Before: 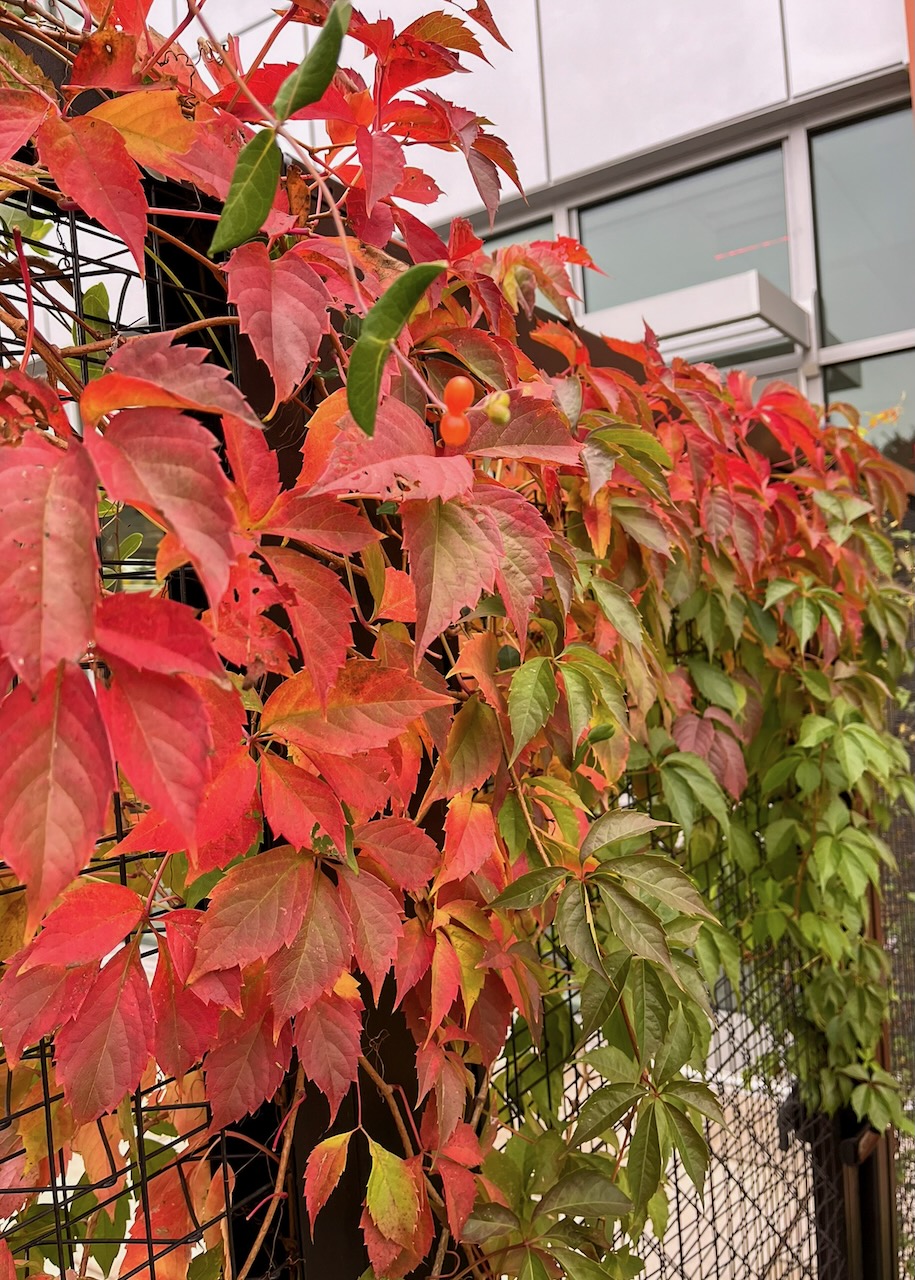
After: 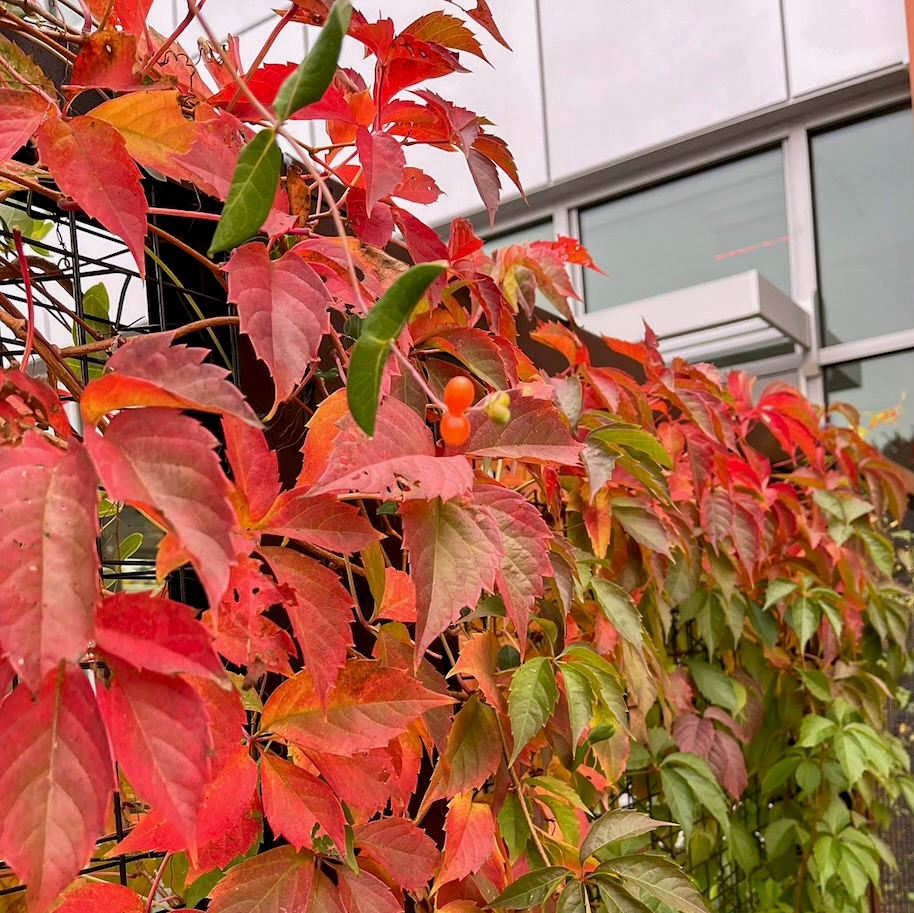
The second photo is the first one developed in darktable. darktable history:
crop: right 0.001%, bottom 28.62%
